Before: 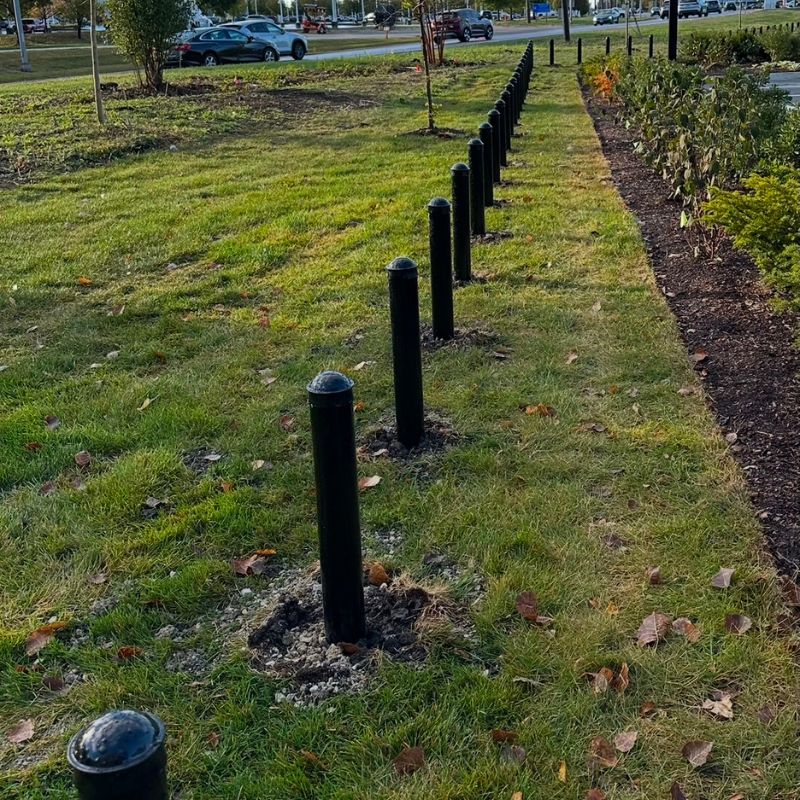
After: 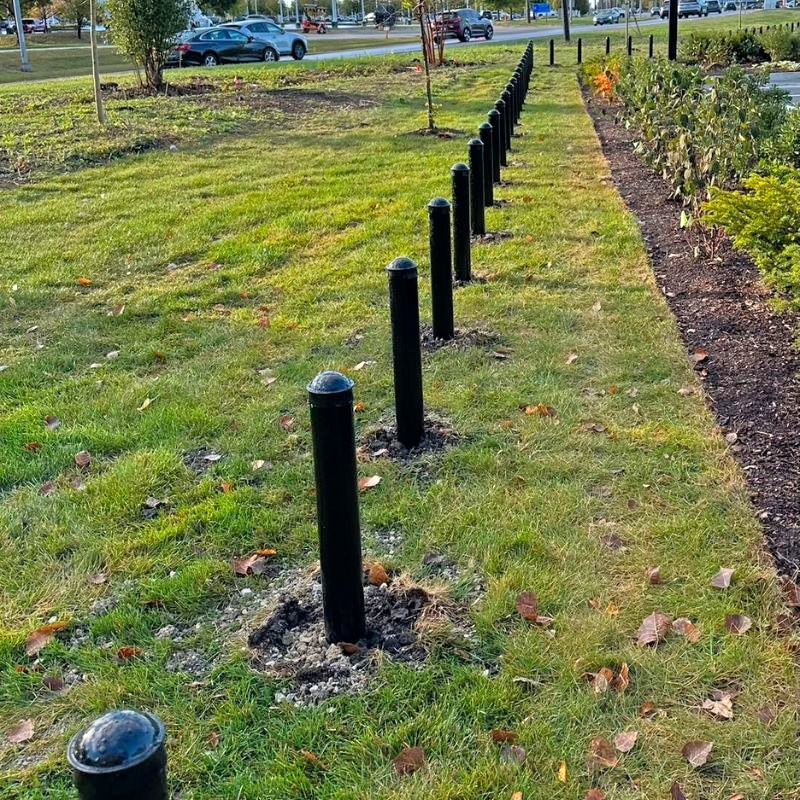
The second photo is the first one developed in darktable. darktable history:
tone equalizer: -7 EV 0.145 EV, -6 EV 0.586 EV, -5 EV 1.18 EV, -4 EV 1.32 EV, -3 EV 1.15 EV, -2 EV 0.6 EV, -1 EV 0.15 EV
levels: levels [0, 0.476, 0.951]
